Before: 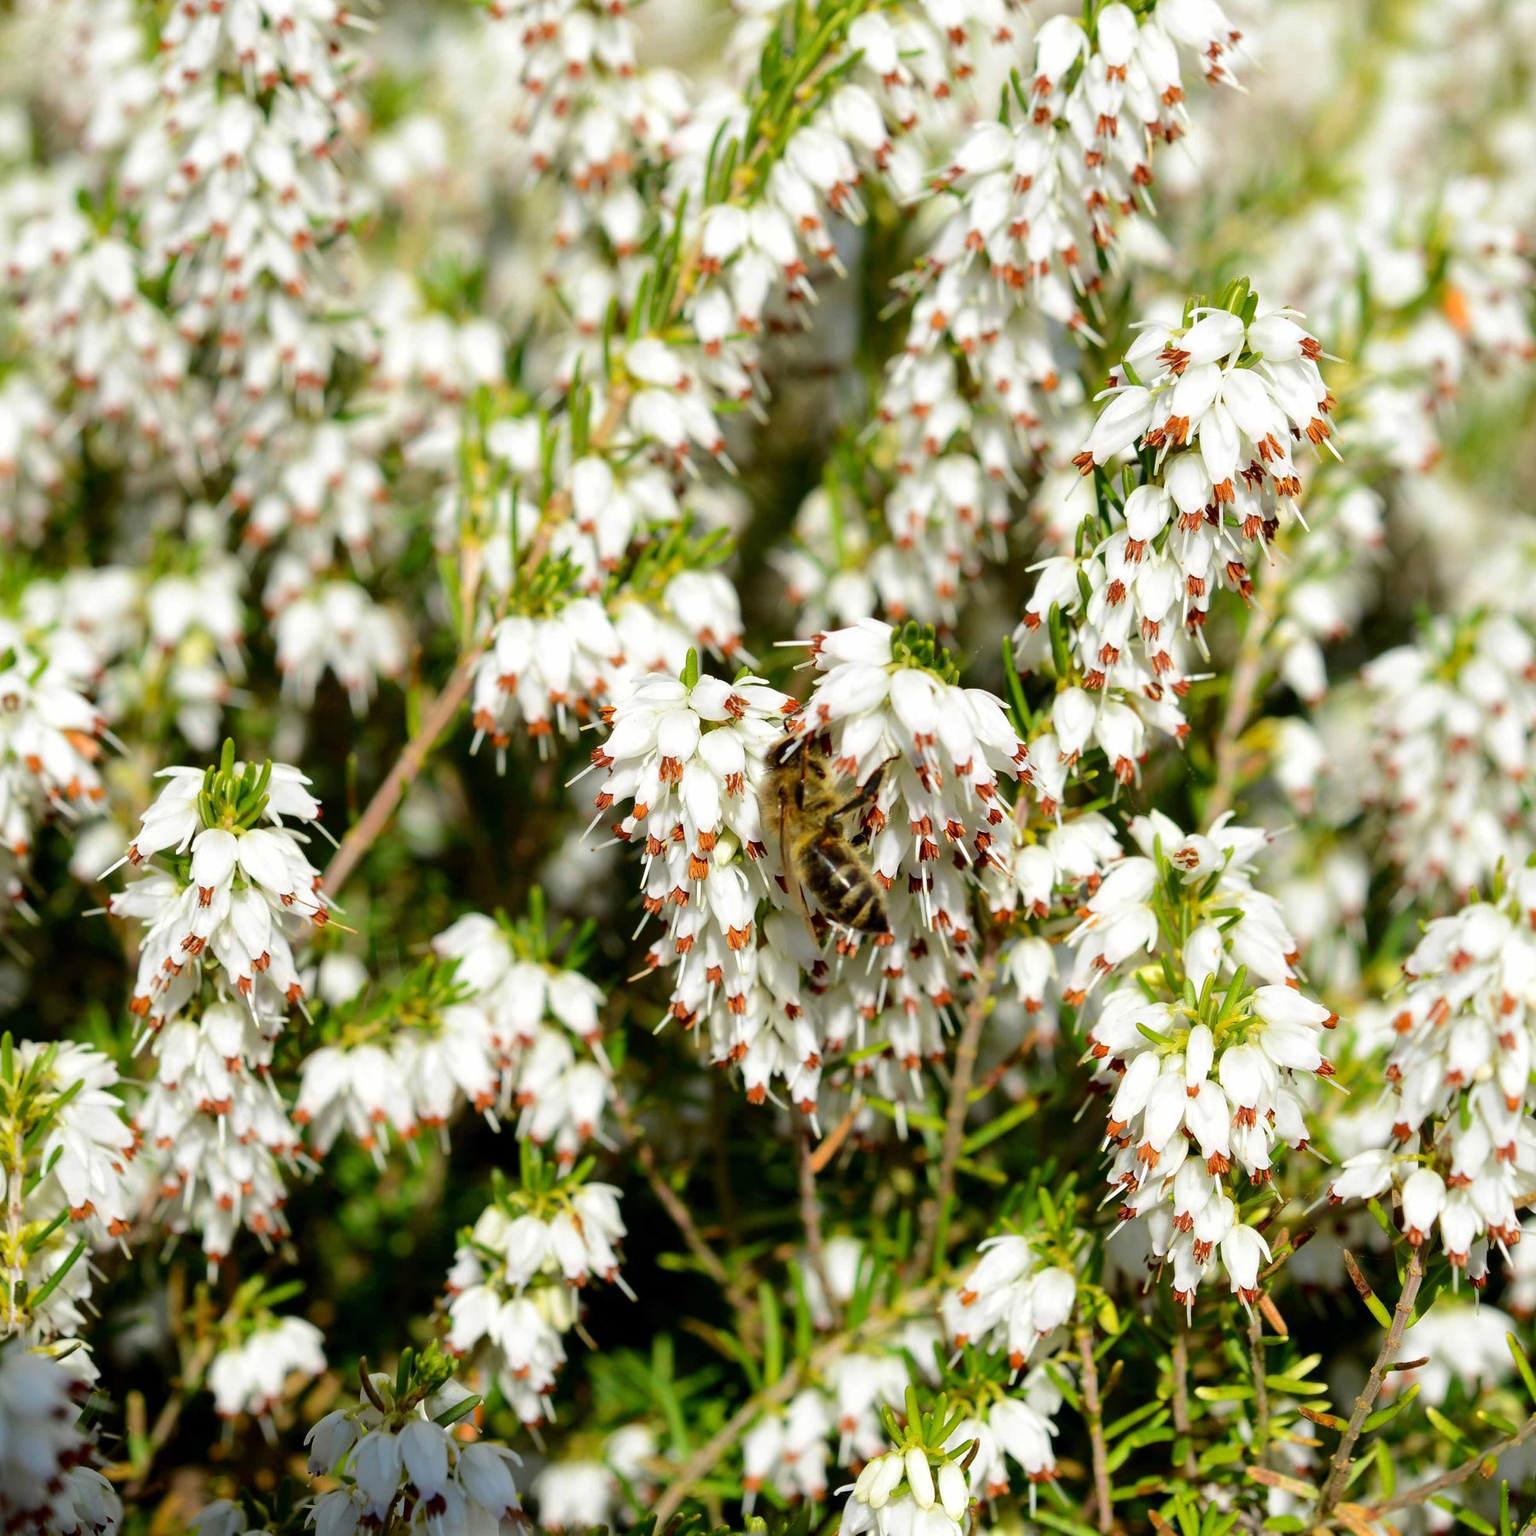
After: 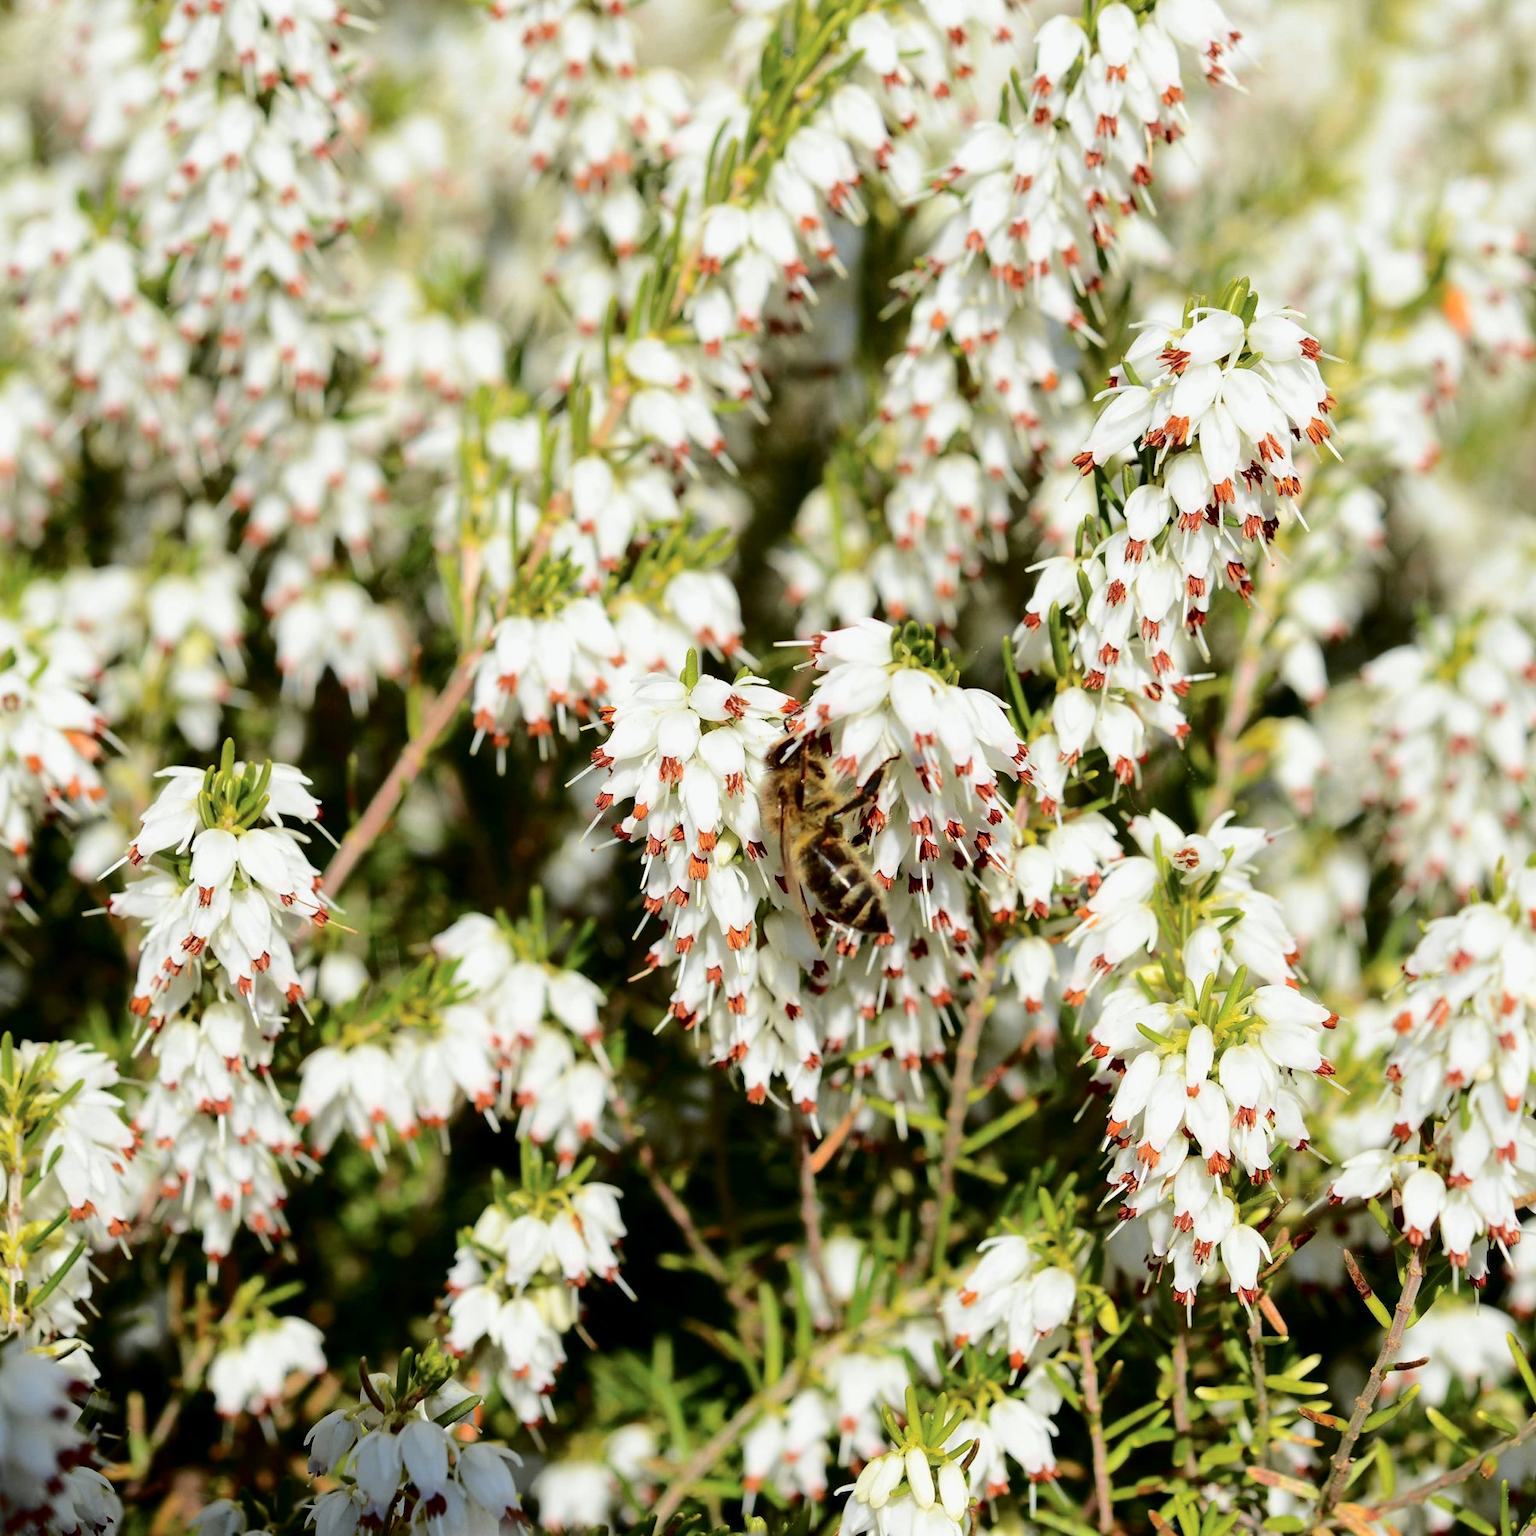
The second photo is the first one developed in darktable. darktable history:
tone curve: curves: ch0 [(0, 0) (0.105, 0.068) (0.181, 0.14) (0.28, 0.259) (0.384, 0.404) (0.485, 0.531) (0.638, 0.681) (0.87, 0.883) (1, 0.977)]; ch1 [(0, 0) (0.161, 0.092) (0.35, 0.33) (0.379, 0.401) (0.456, 0.469) (0.501, 0.499) (0.516, 0.524) (0.562, 0.569) (0.635, 0.646) (1, 1)]; ch2 [(0, 0) (0.371, 0.362) (0.437, 0.437) (0.5, 0.5) (0.53, 0.524) (0.56, 0.561) (0.622, 0.606) (1, 1)], color space Lab, independent channels, preserve colors none
